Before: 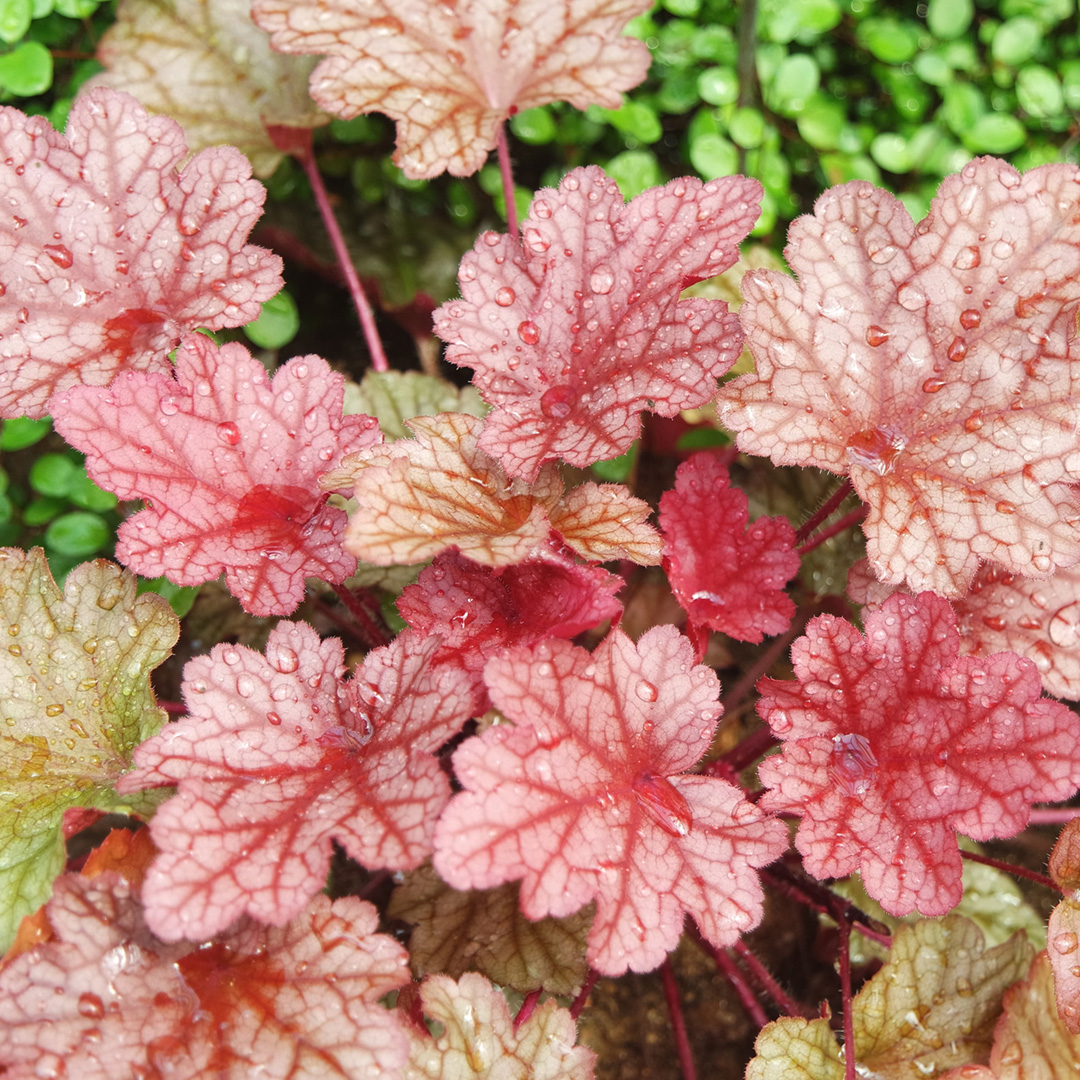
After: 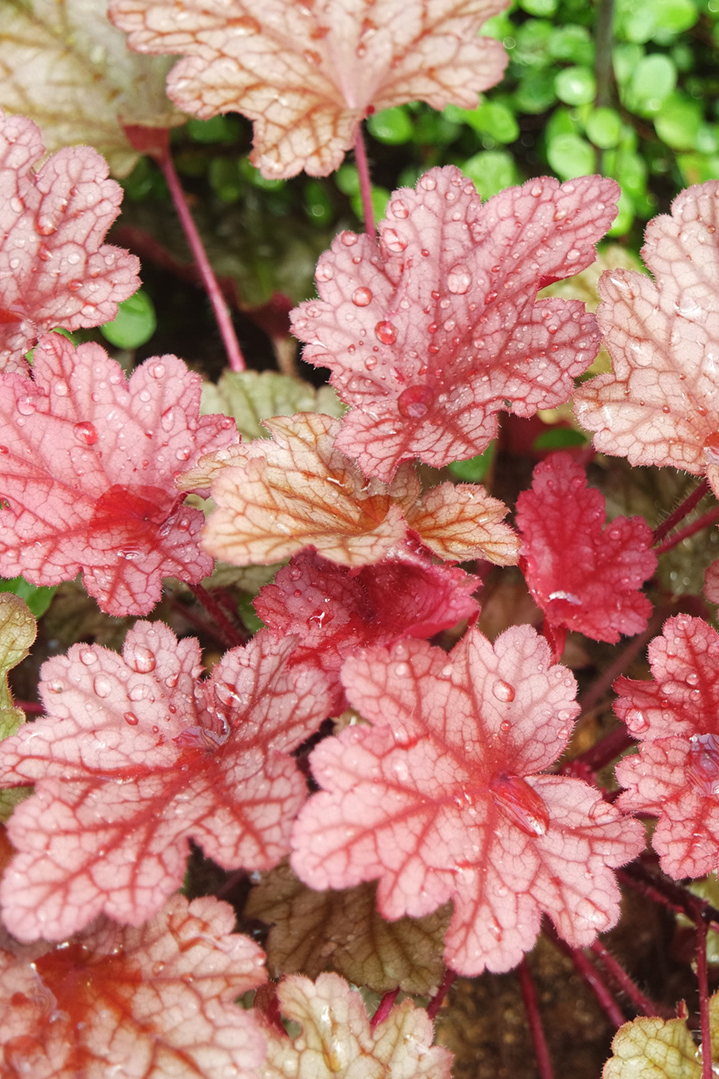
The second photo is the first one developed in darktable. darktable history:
crop and rotate: left 13.359%, right 19.999%
